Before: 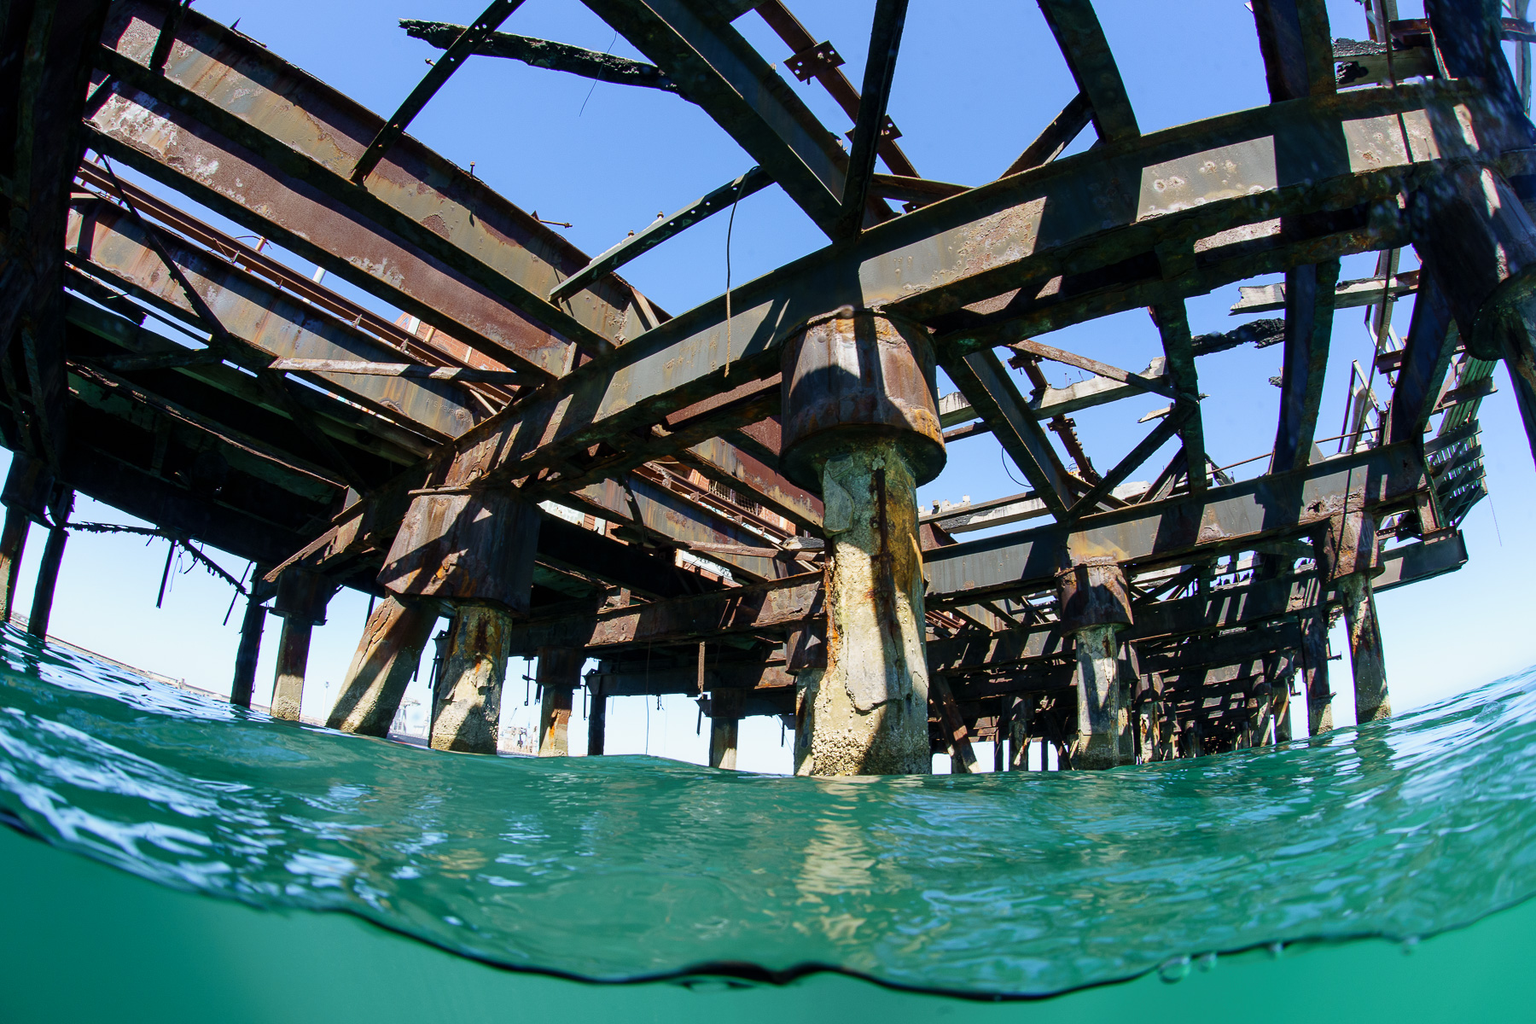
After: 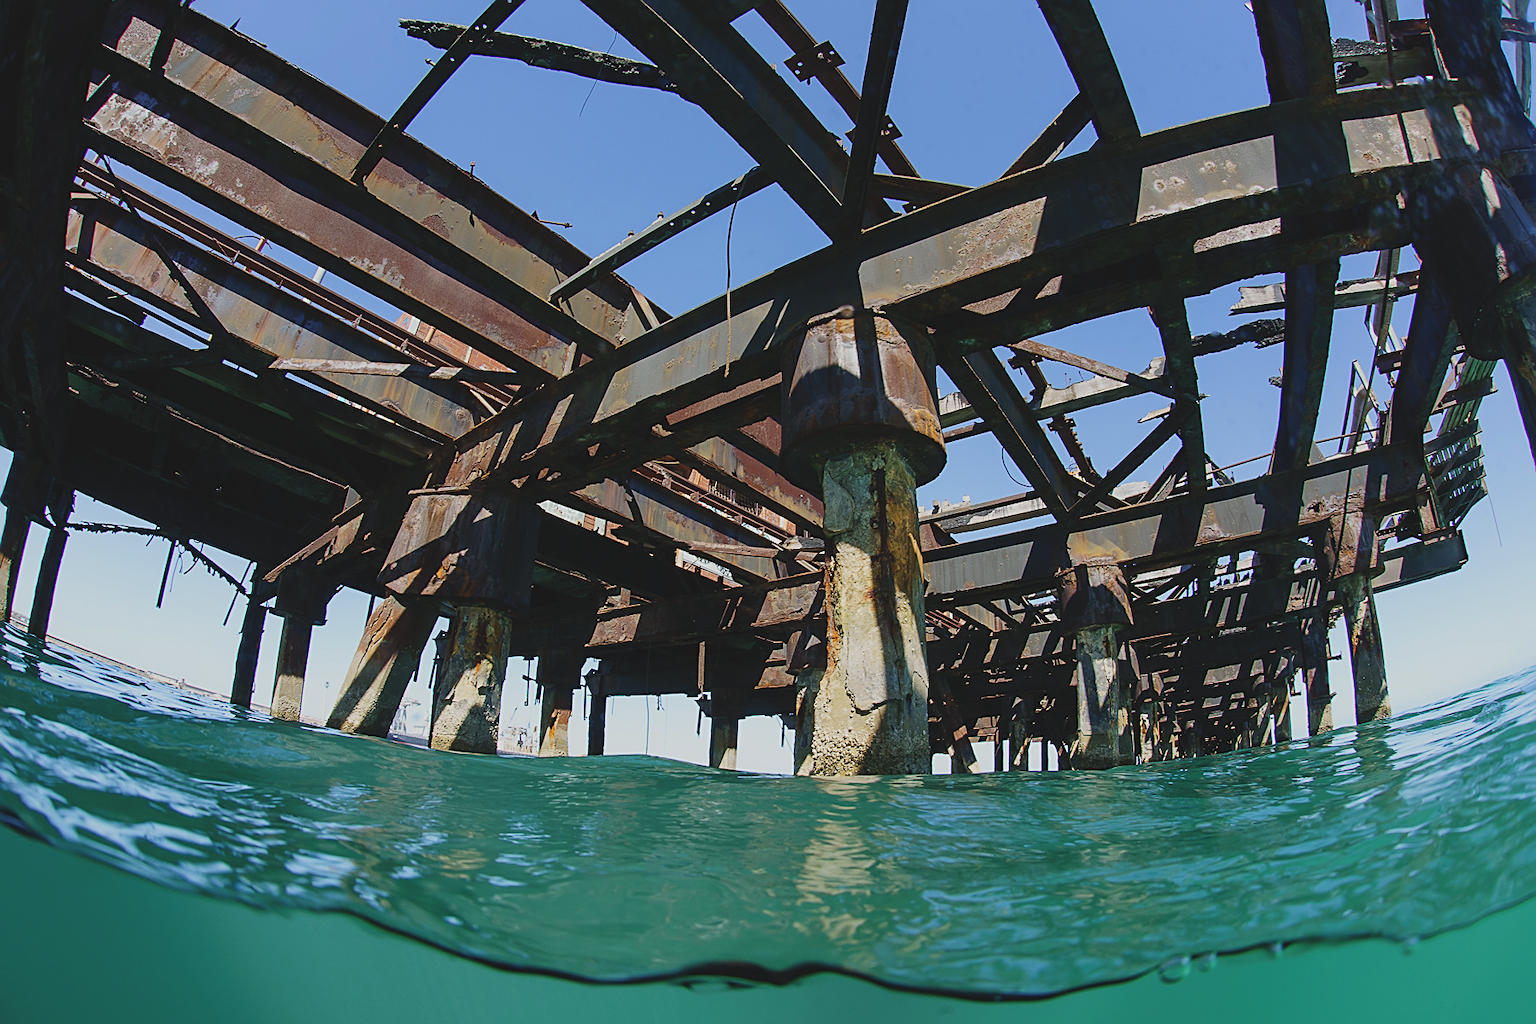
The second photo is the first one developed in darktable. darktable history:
exposure: black level correction -0.015, exposure -0.504 EV, compensate highlight preservation false
sharpen: on, module defaults
